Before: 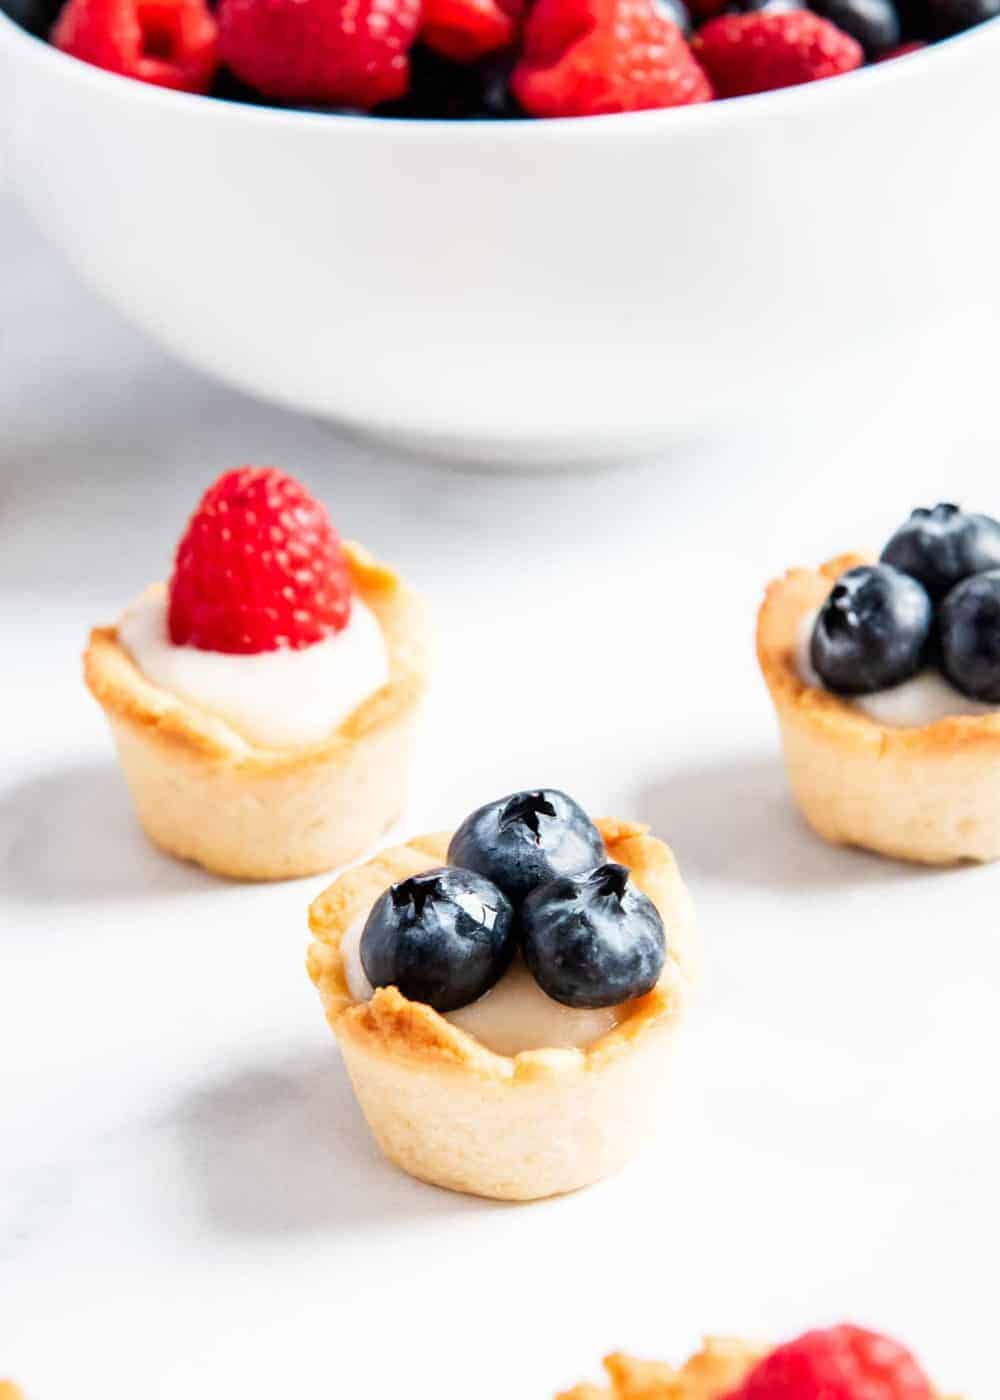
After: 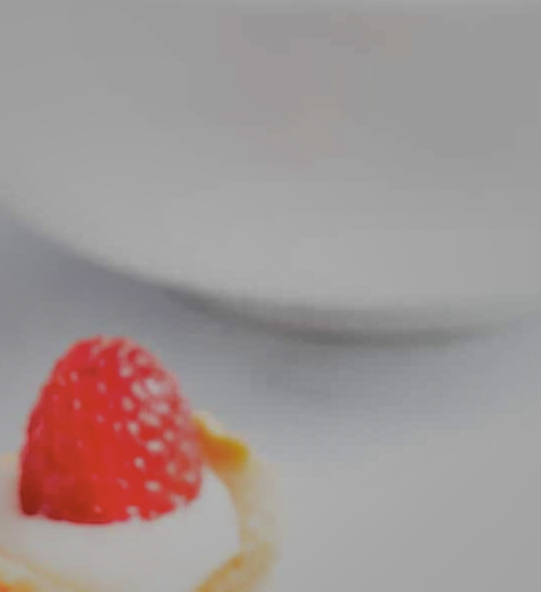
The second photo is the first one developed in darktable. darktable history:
shadows and highlights: shadows 25.65, highlights -70.43
filmic rgb: black relative exposure -7.65 EV, white relative exposure 4.56 EV, threshold 3.02 EV, hardness 3.61, enable highlight reconstruction true
color correction: highlights b* 0.065, saturation 0.786
crop: left 14.909%, top 9.307%, right 30.898%, bottom 48.37%
